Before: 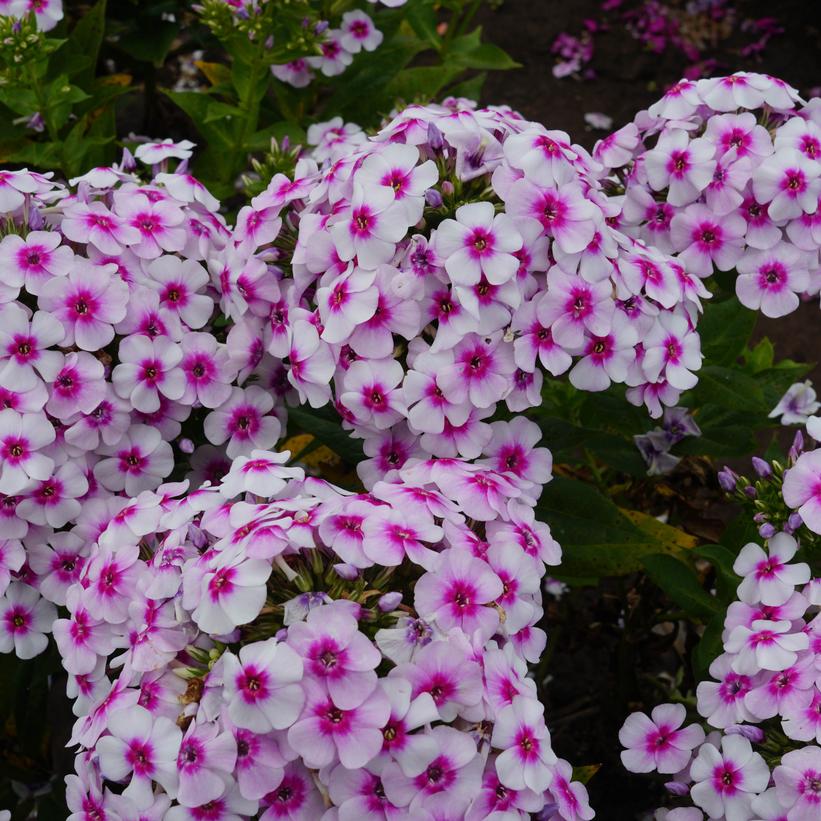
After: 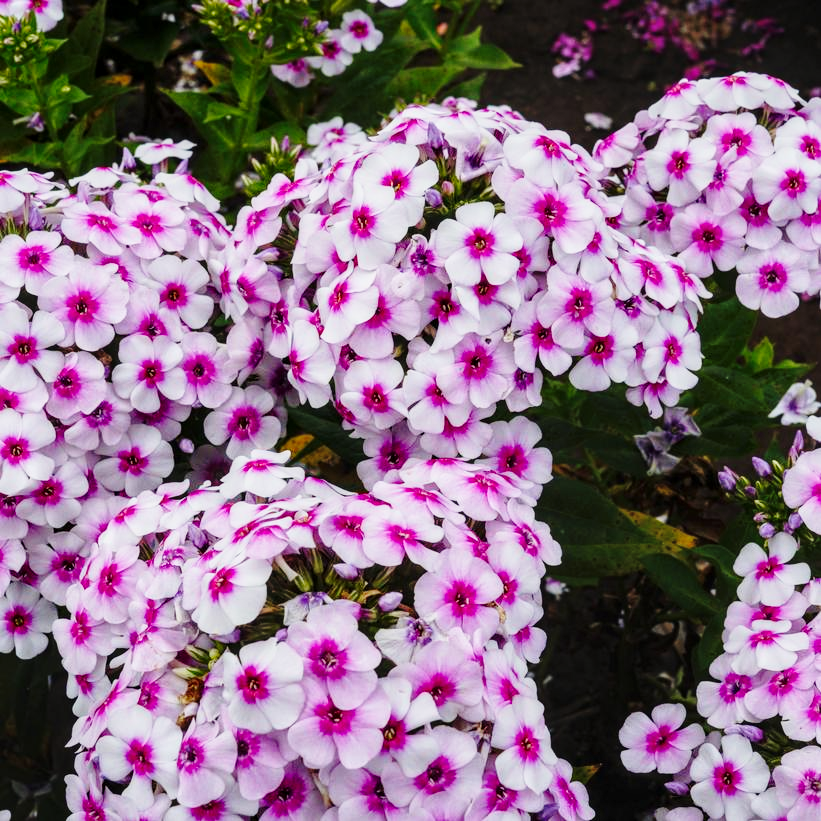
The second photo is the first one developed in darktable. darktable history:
base curve: curves: ch0 [(0, 0) (0.028, 0.03) (0.121, 0.232) (0.46, 0.748) (0.859, 0.968) (1, 1)], preserve colors none
local contrast: detail 130%
